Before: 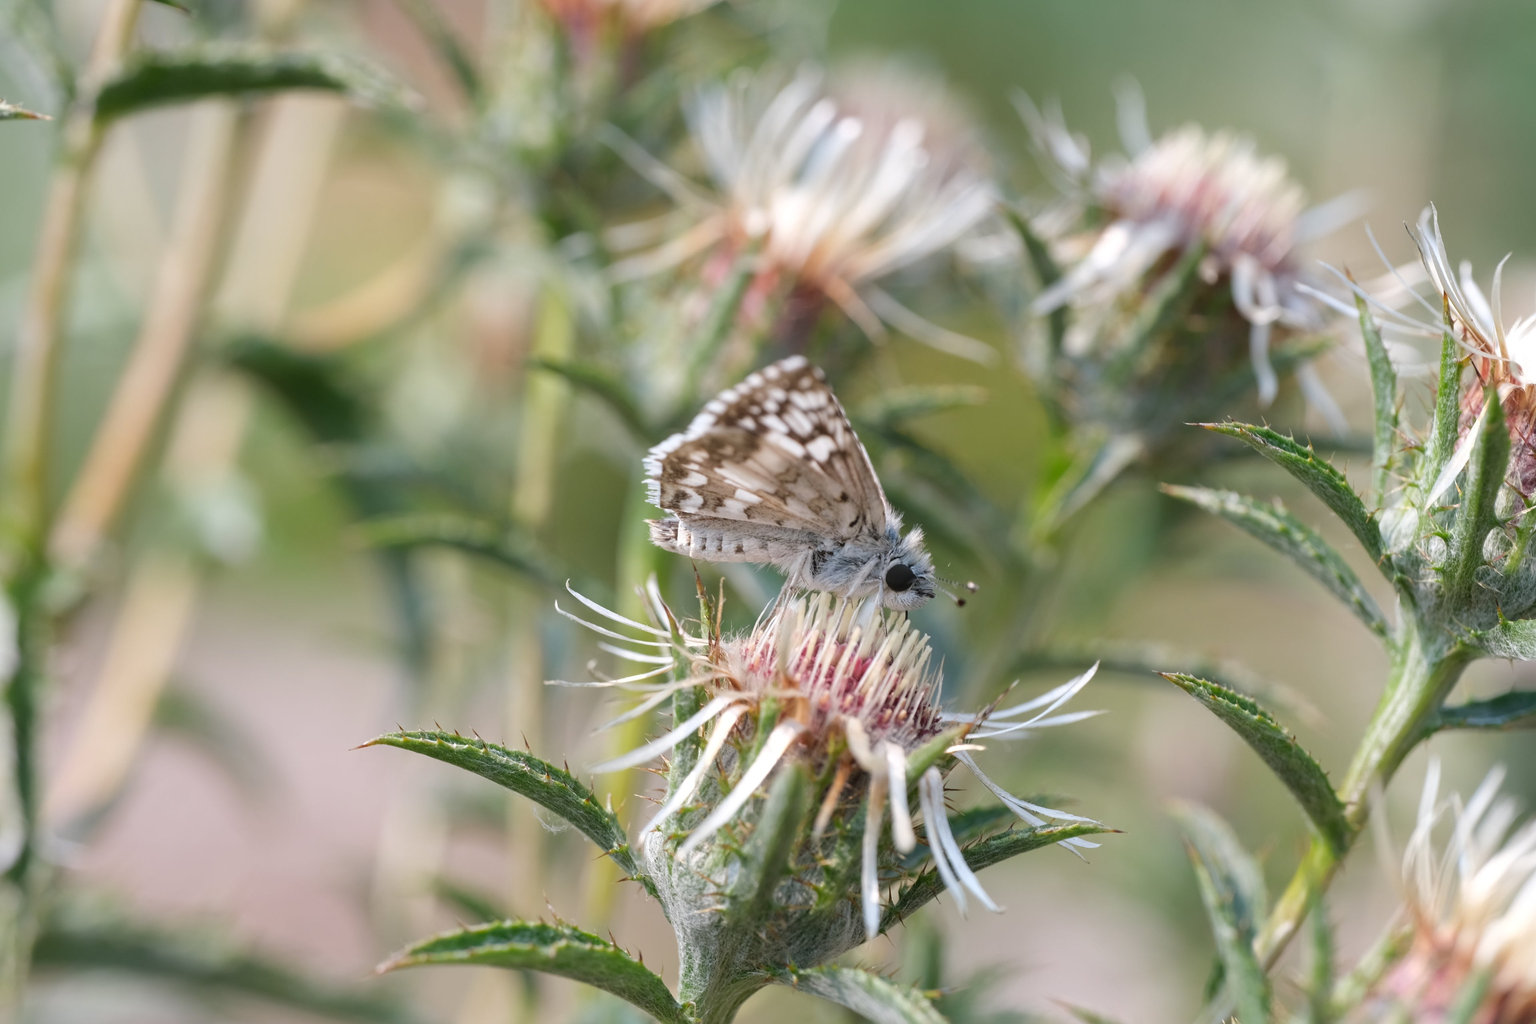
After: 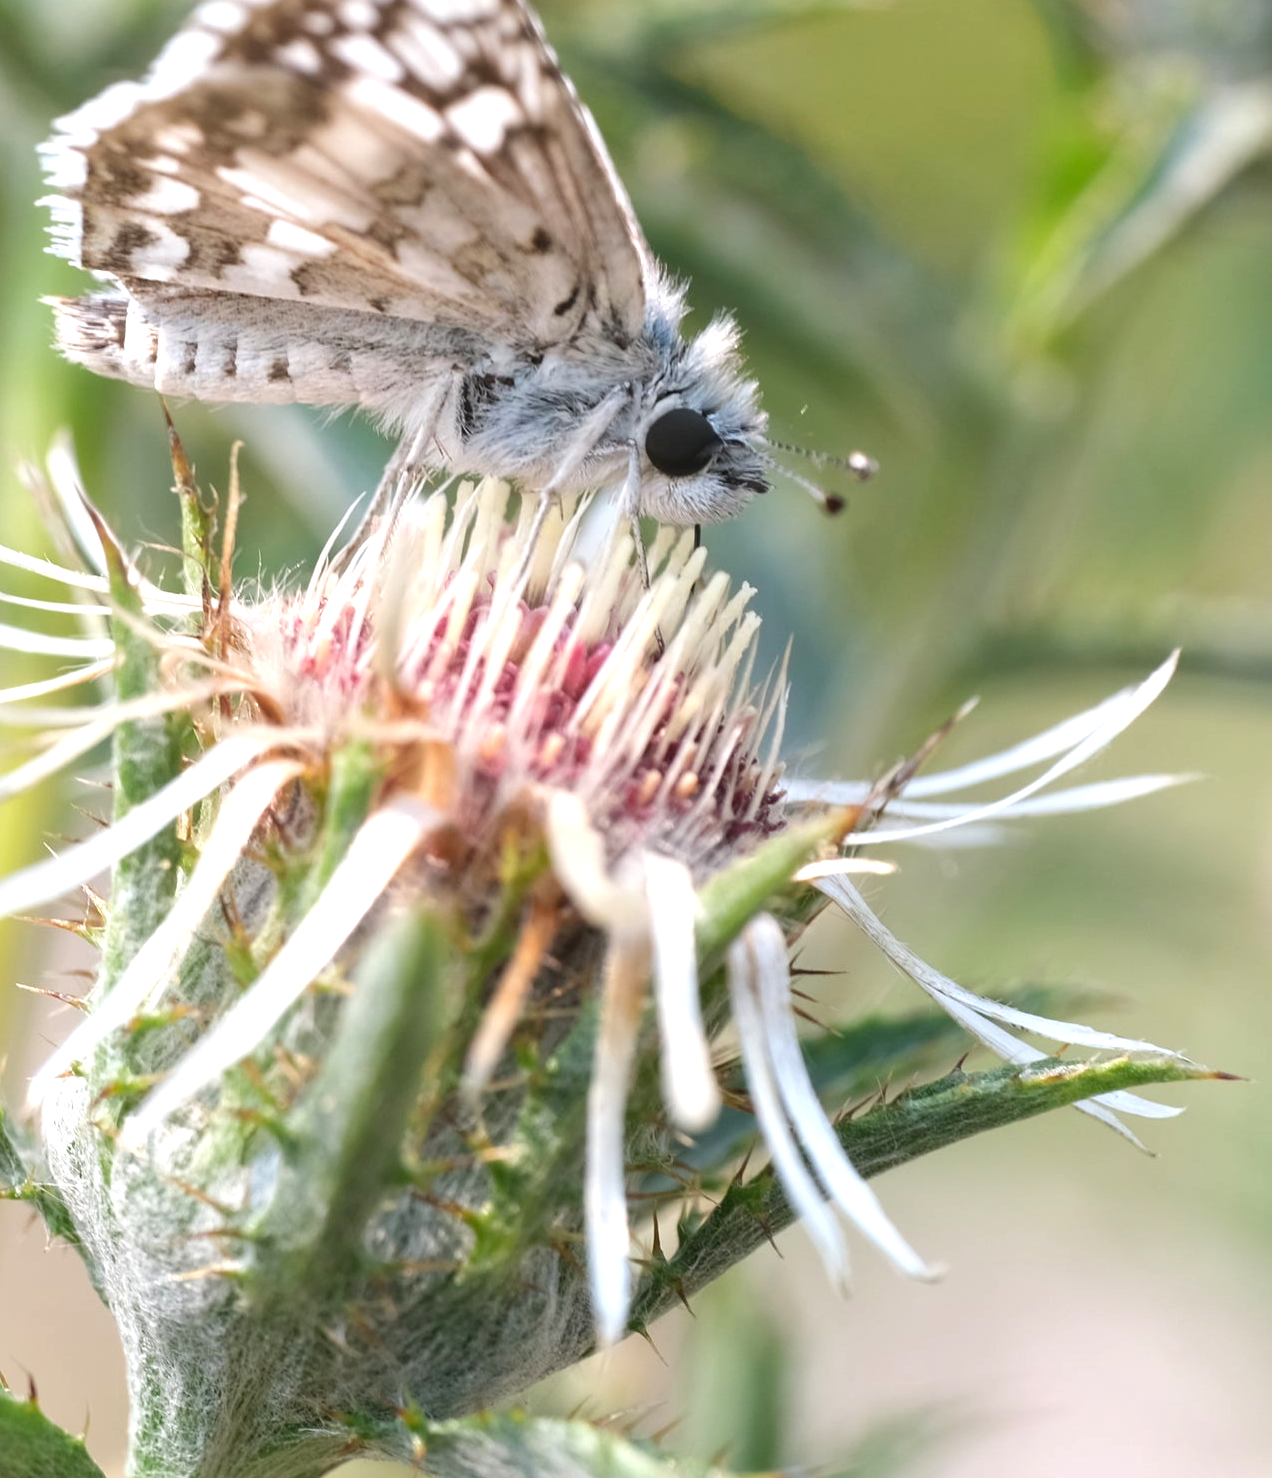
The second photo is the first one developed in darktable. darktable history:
exposure: exposure 0.636 EV, compensate highlight preservation false
crop: left 40.878%, top 39.176%, right 25.993%, bottom 3.081%
